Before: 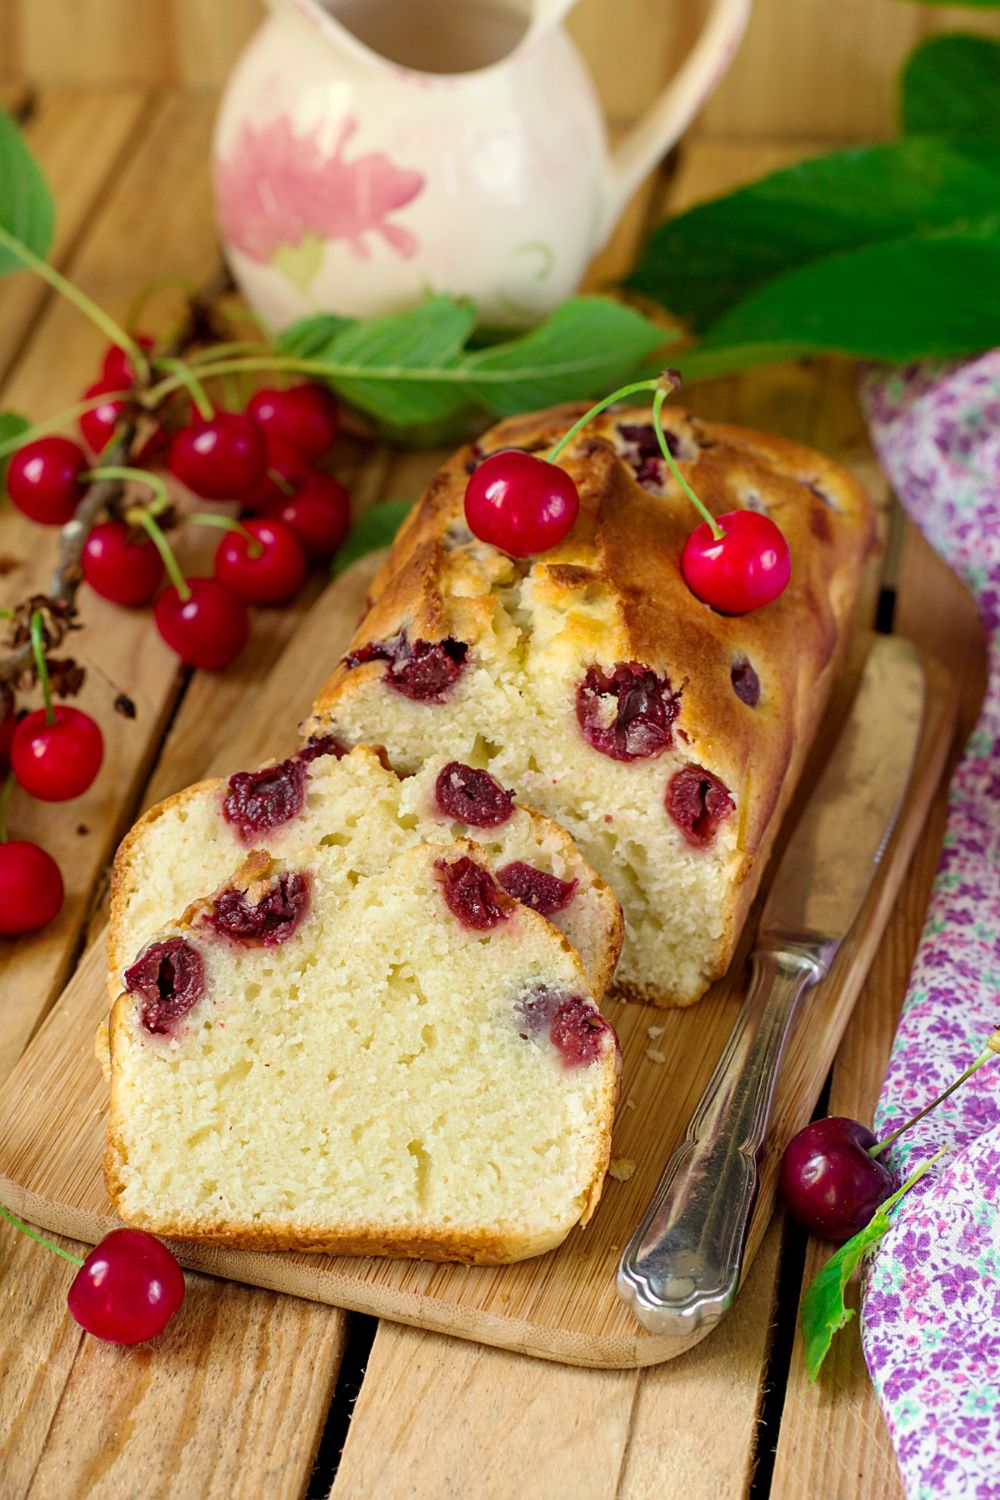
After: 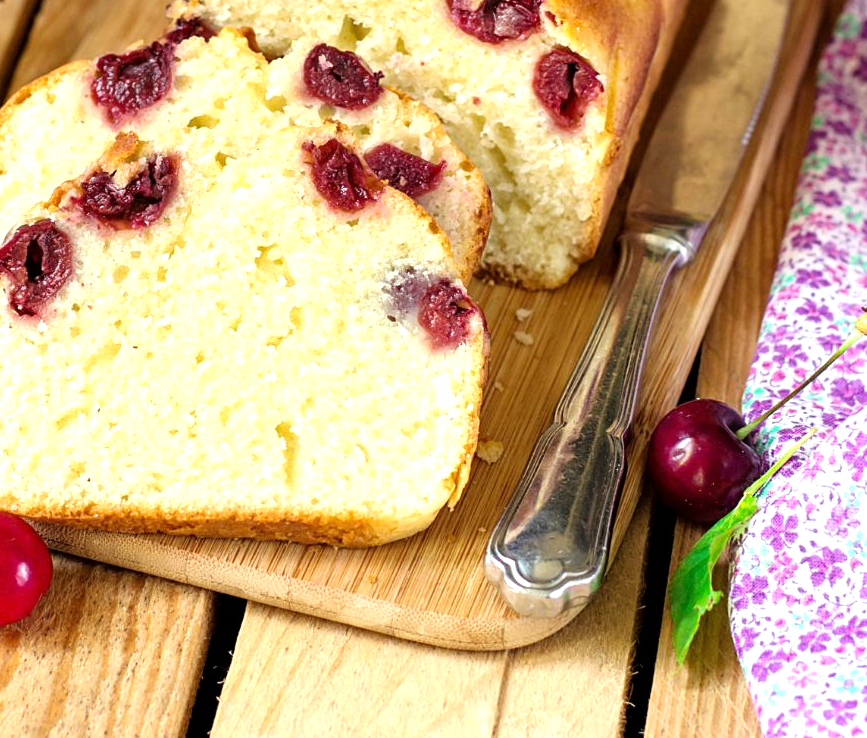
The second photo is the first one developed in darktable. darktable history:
tone equalizer: -8 EV -0.745 EV, -7 EV -0.702 EV, -6 EV -0.608 EV, -5 EV -0.413 EV, -3 EV 0.374 EV, -2 EV 0.6 EV, -1 EV 0.694 EV, +0 EV 0.777 EV
shadows and highlights: radius 333.43, shadows 64.58, highlights 5.03, compress 87.7%, soften with gaussian
crop and rotate: left 13.243%, top 47.867%, bottom 2.87%
